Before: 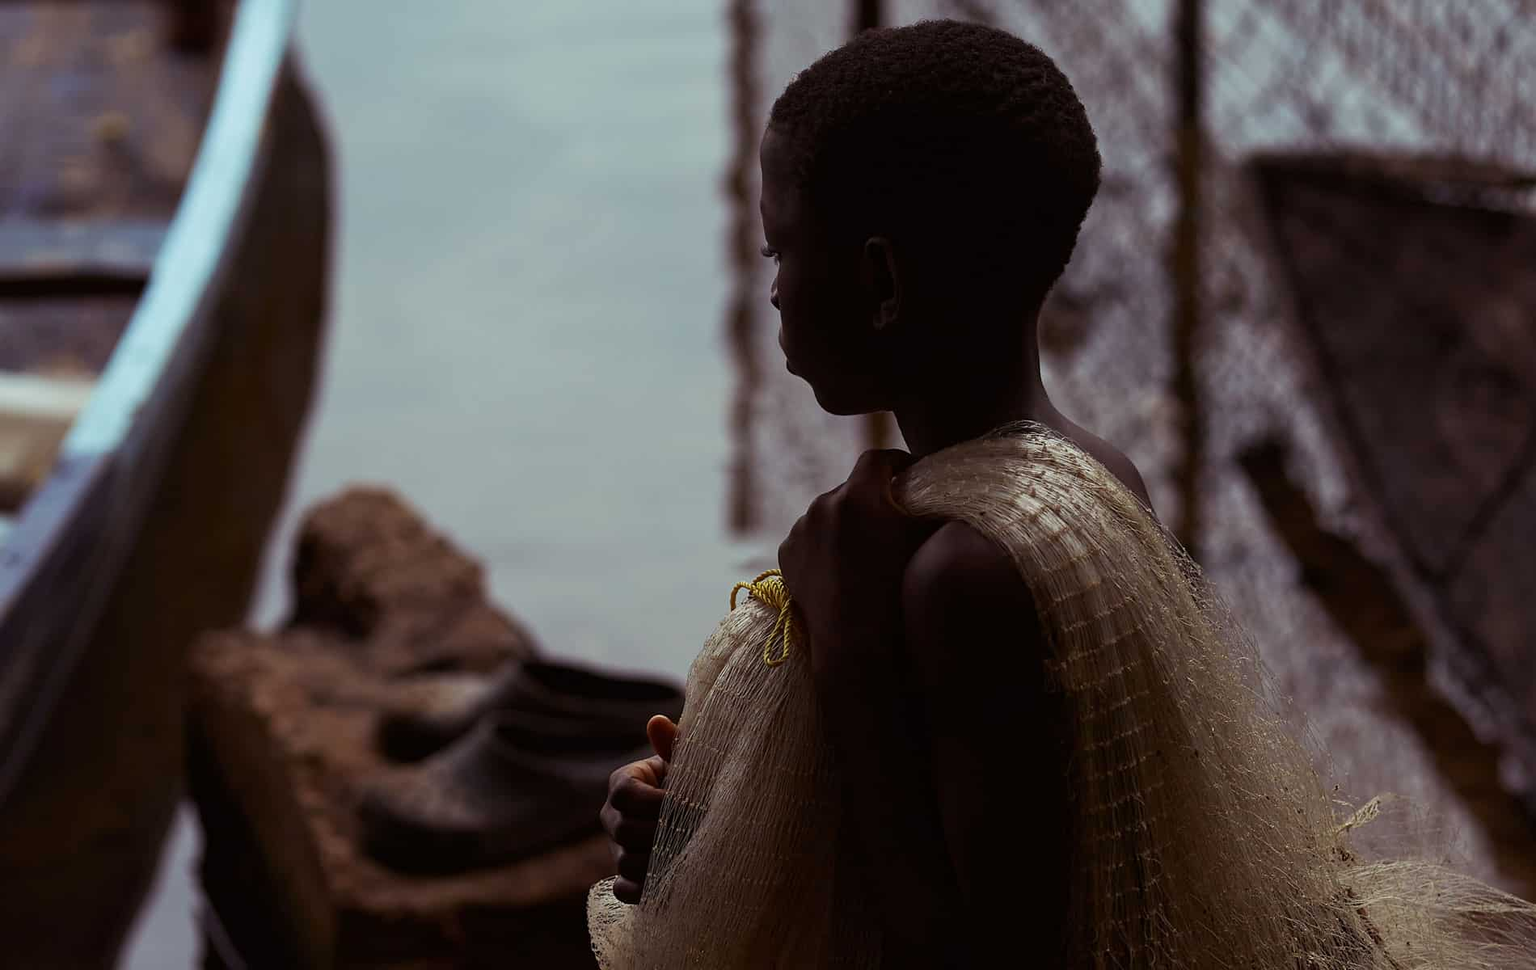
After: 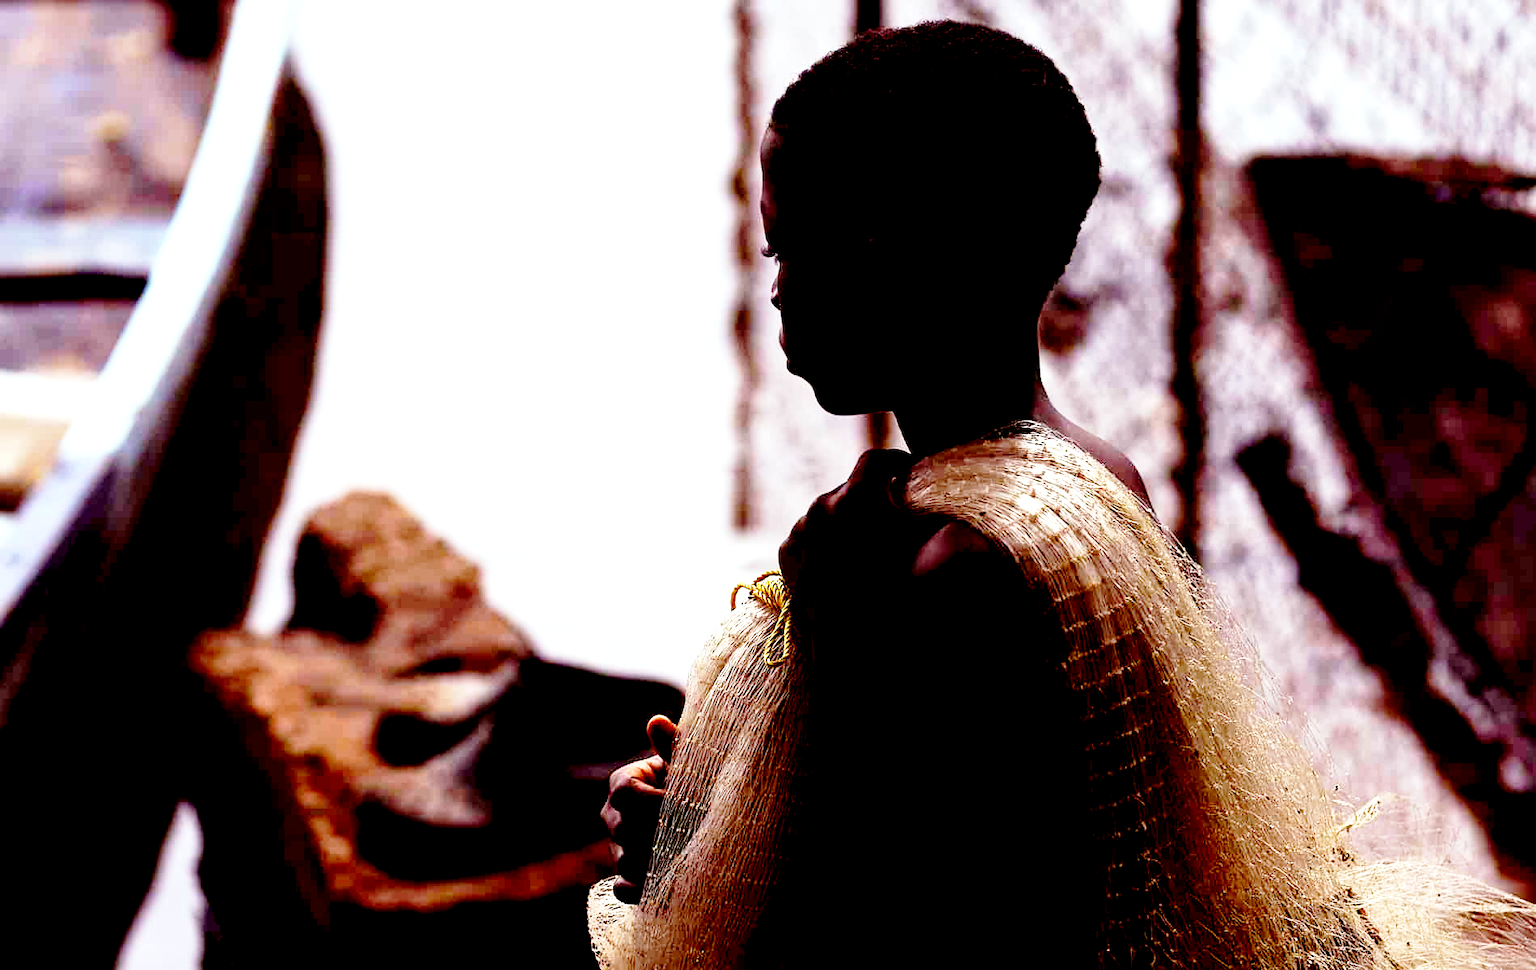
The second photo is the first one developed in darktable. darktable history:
exposure: black level correction 0.014, exposure 1.767 EV, compensate highlight preservation false
base curve: curves: ch0 [(0, 0) (0.028, 0.03) (0.121, 0.232) (0.46, 0.748) (0.859, 0.968) (1, 1)], preserve colors none
